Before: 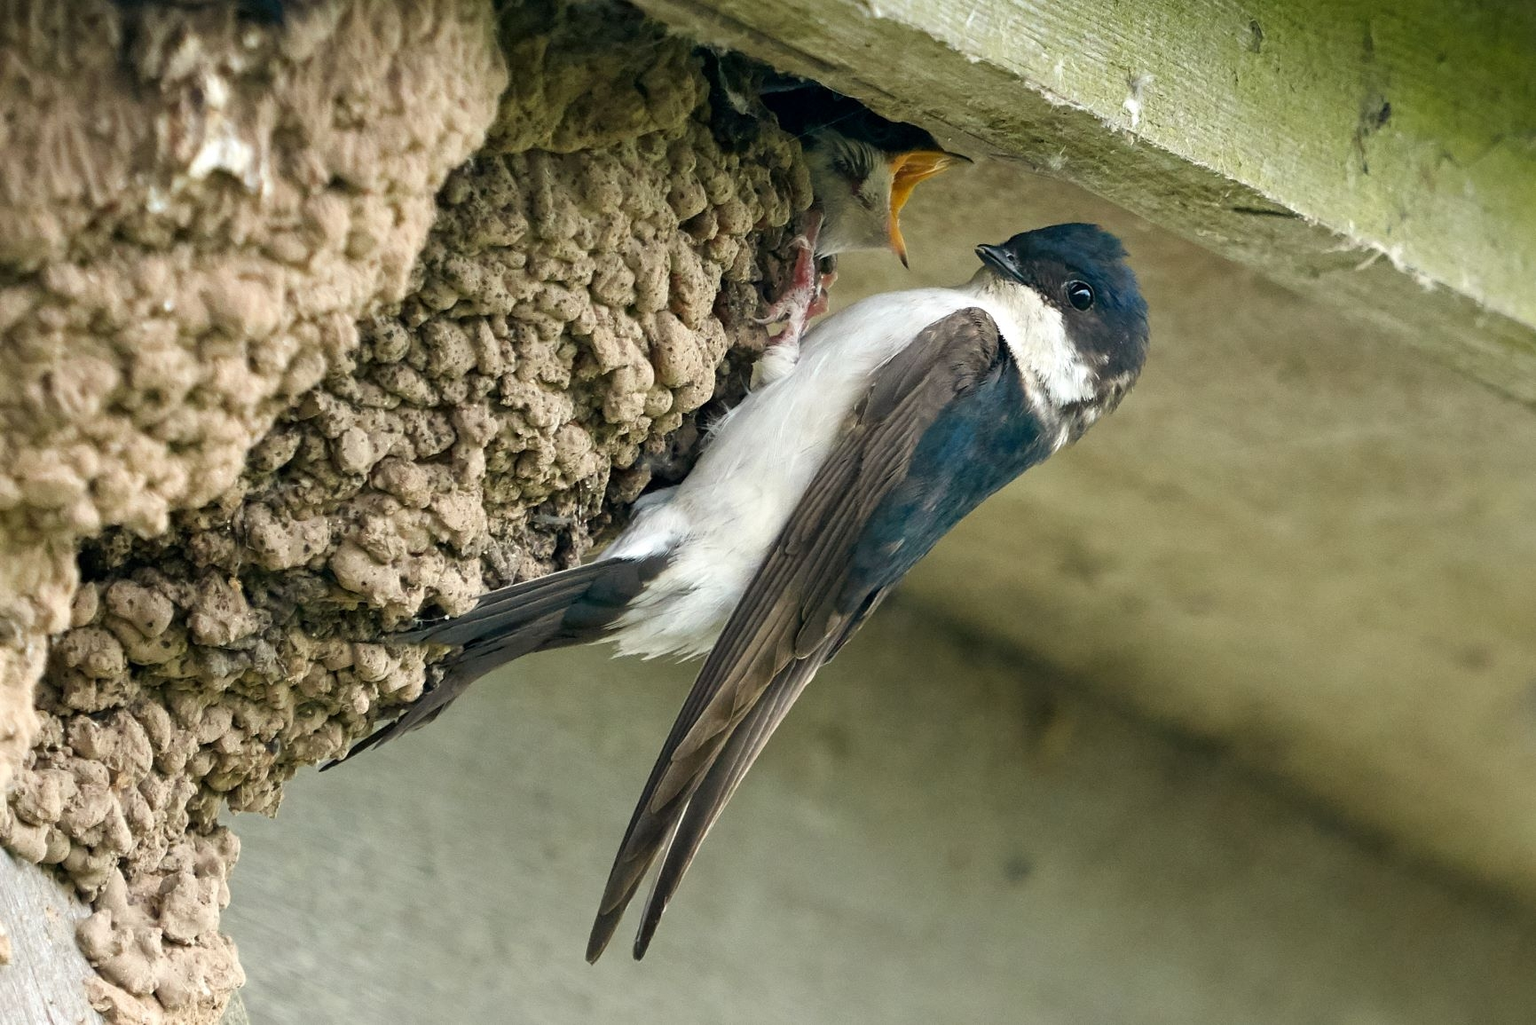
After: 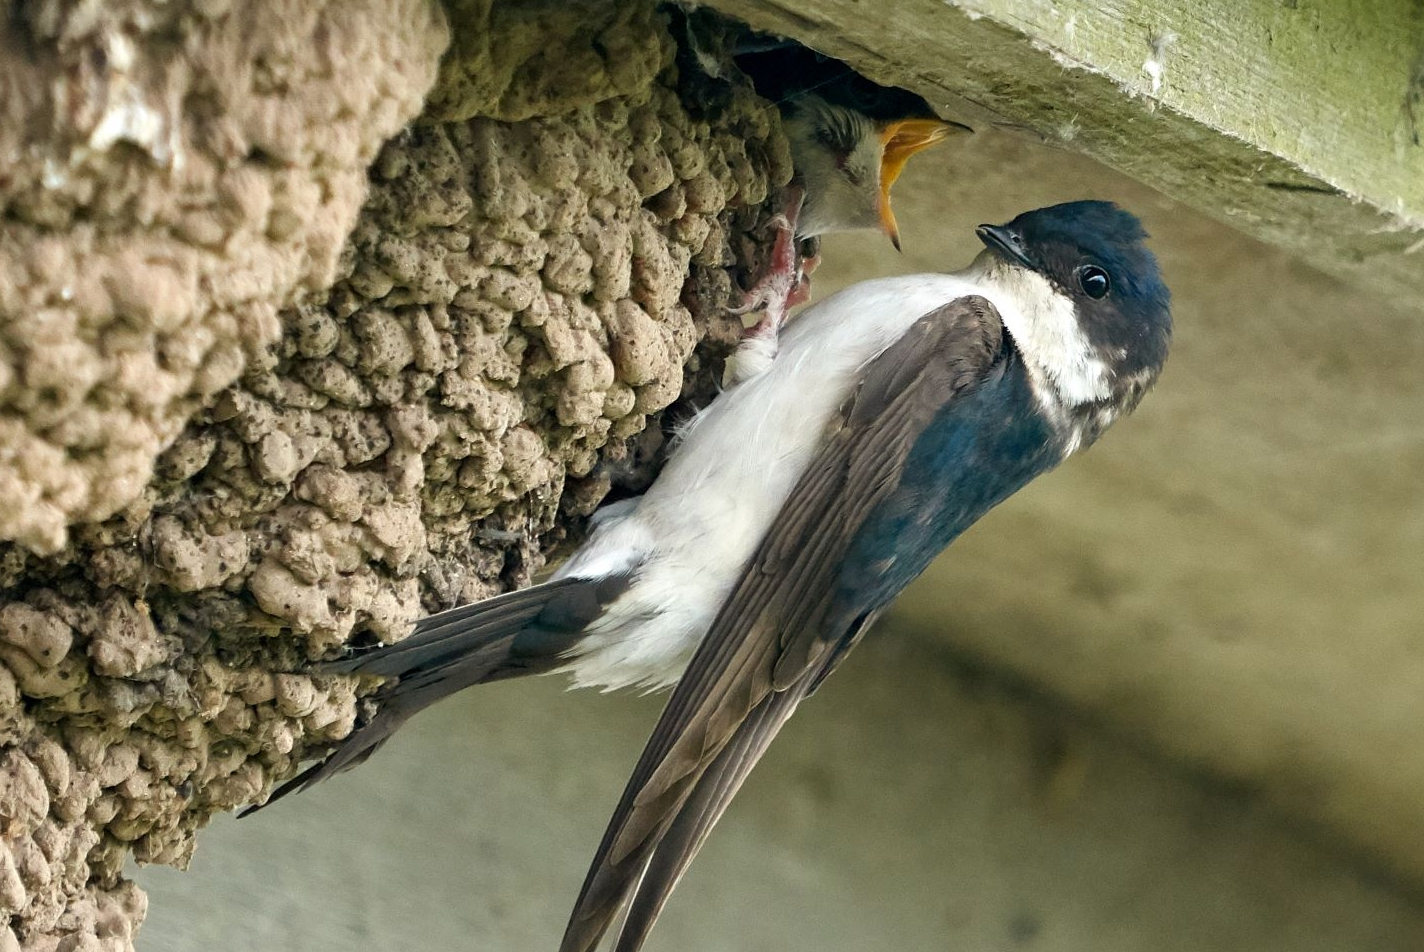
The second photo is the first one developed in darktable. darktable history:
crop and rotate: left 7.176%, top 4.418%, right 10.559%, bottom 13.113%
